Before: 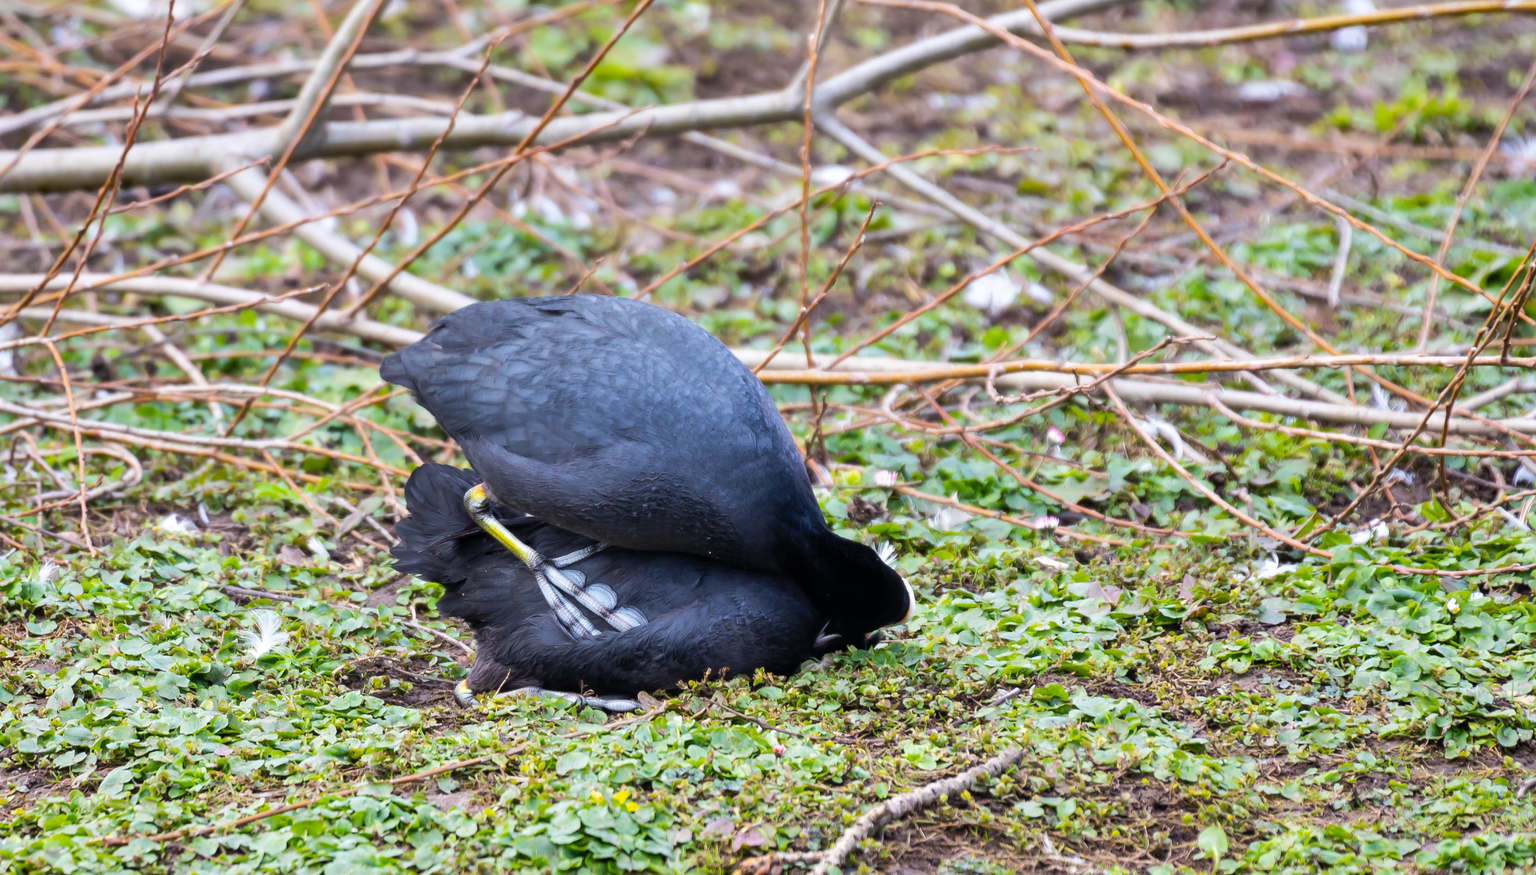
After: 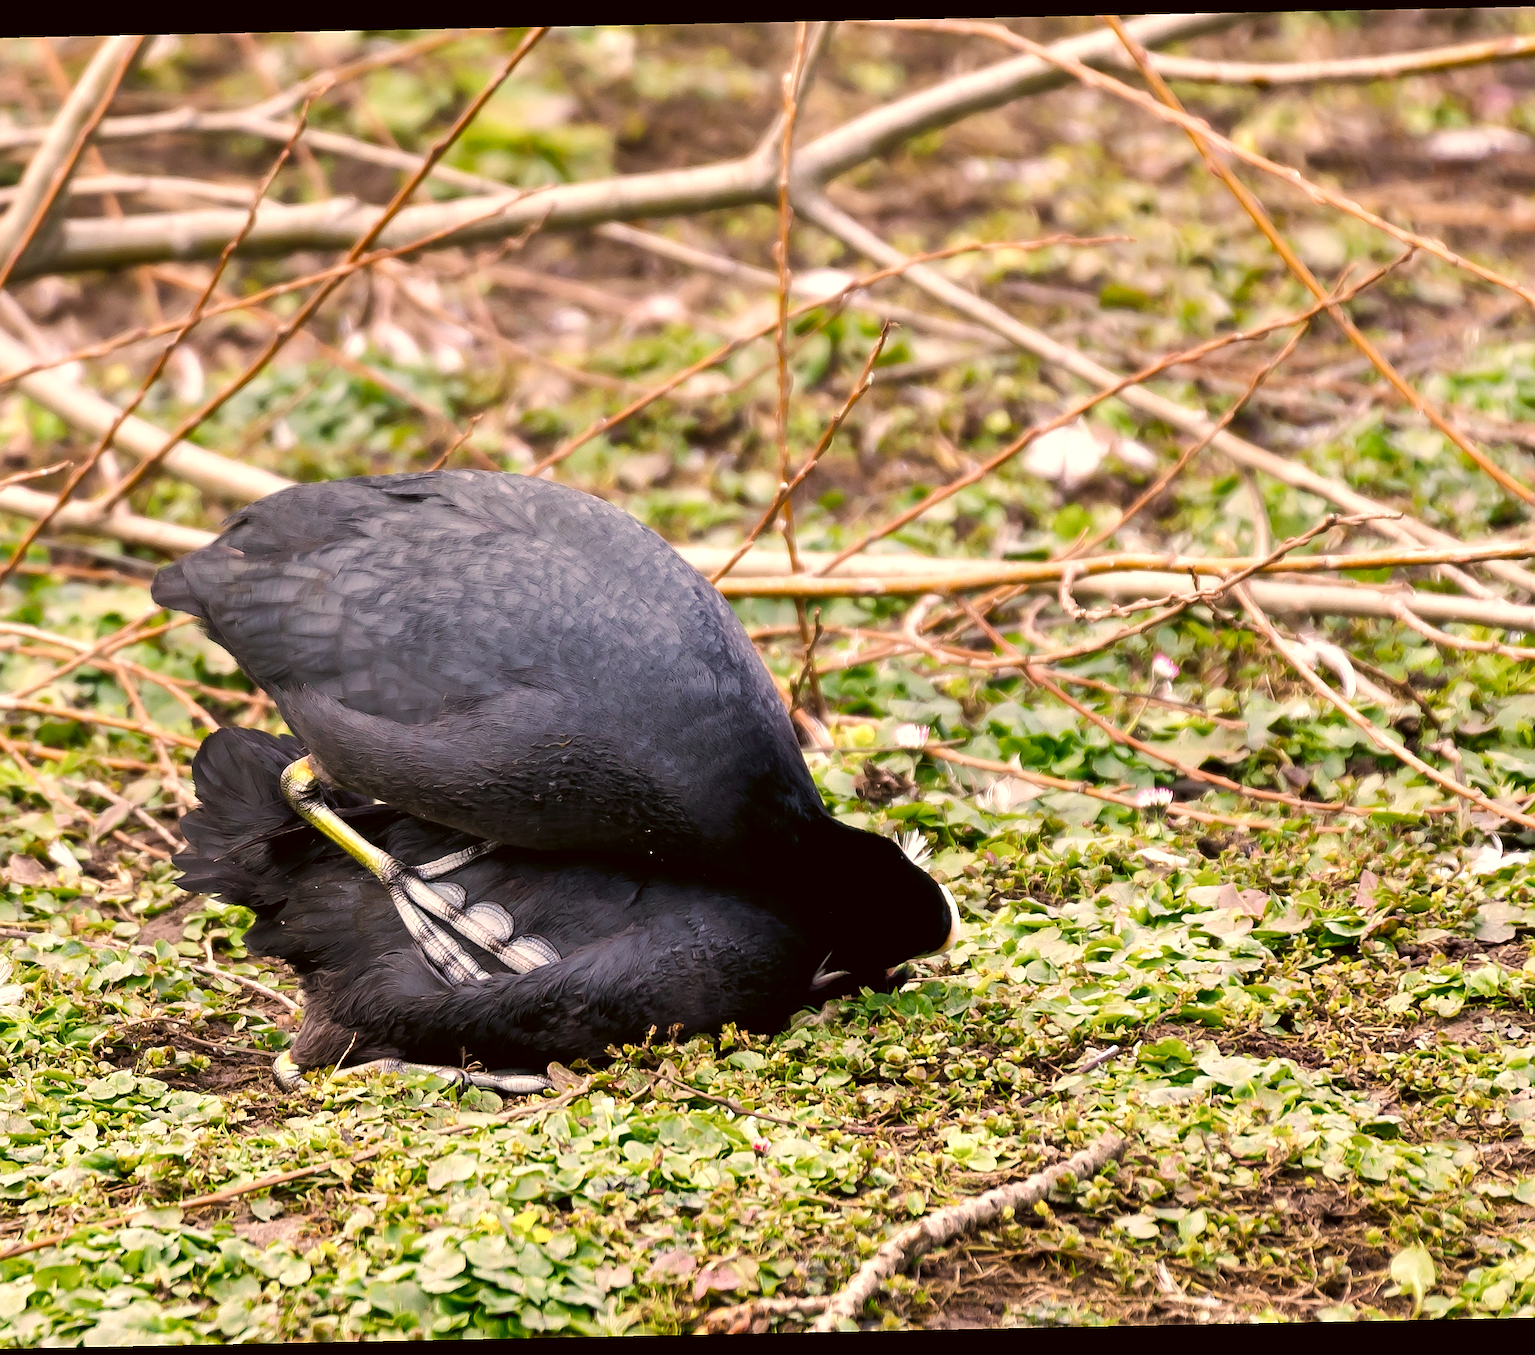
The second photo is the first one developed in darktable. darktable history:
rotate and perspective: rotation -1.17°, automatic cropping off
color balance rgb: highlights gain › chroma 2.94%, highlights gain › hue 60.57°, global offset › chroma 0.25%, global offset › hue 256.52°, perceptual saturation grading › global saturation 20%, perceptual saturation grading › highlights -50%, perceptual saturation grading › shadows 30%, contrast 15%
color correction: highlights a* 8.98, highlights b* 15.09, shadows a* -0.49, shadows b* 26.52
crop and rotate: left 18.442%, right 15.508%
sharpen: on, module defaults
